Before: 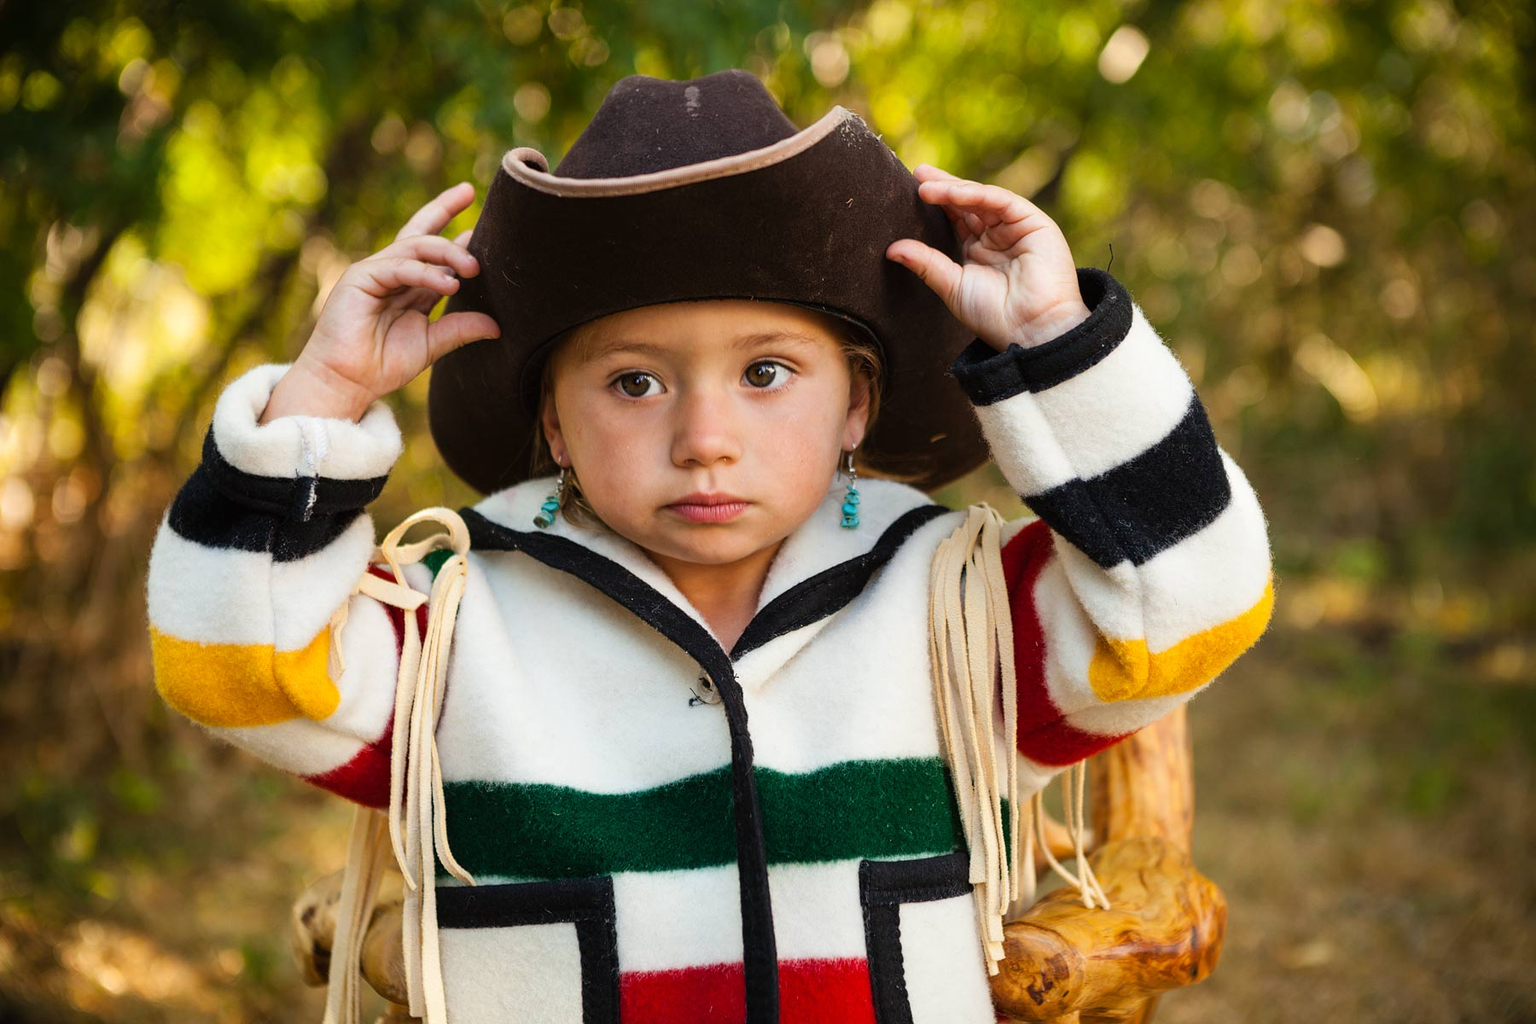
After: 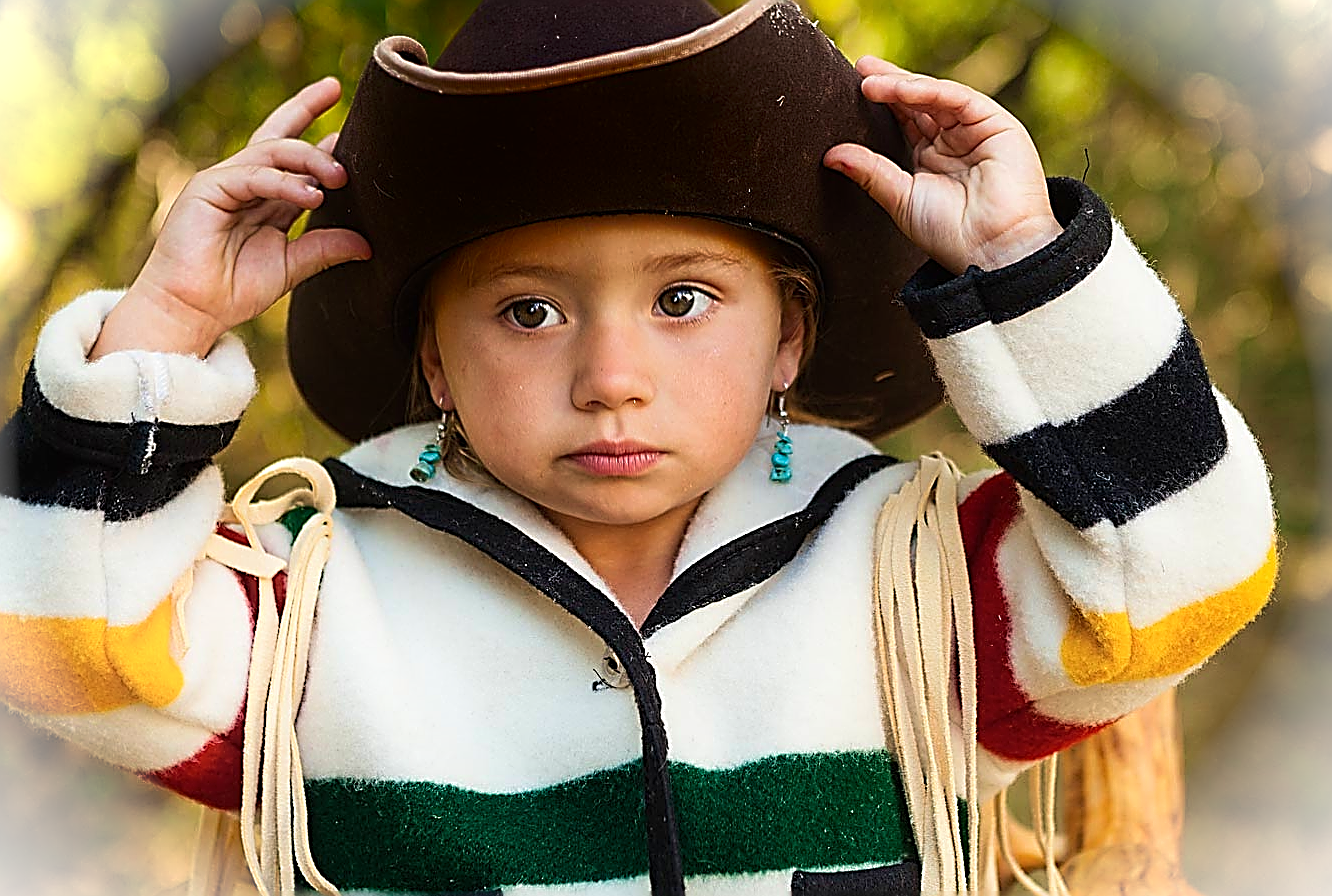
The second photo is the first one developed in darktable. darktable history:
vignetting: fall-off start 97.21%, brightness 0.984, saturation -0.491, width/height ratio 1.184
velvia: on, module defaults
crop and rotate: left 11.969%, top 11.434%, right 14.014%, bottom 13.869%
exposure: black level correction 0, compensate exposure bias true, compensate highlight preservation false
shadows and highlights: shadows -89.48, highlights 89.29, soften with gaussian
sharpen: amount 1.848
